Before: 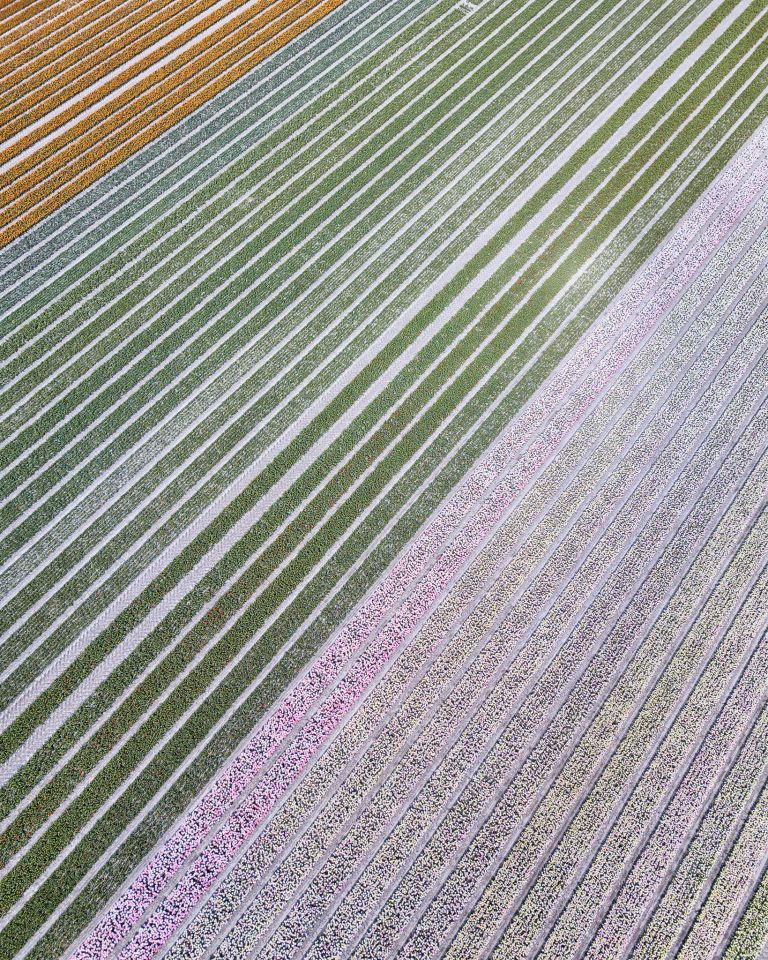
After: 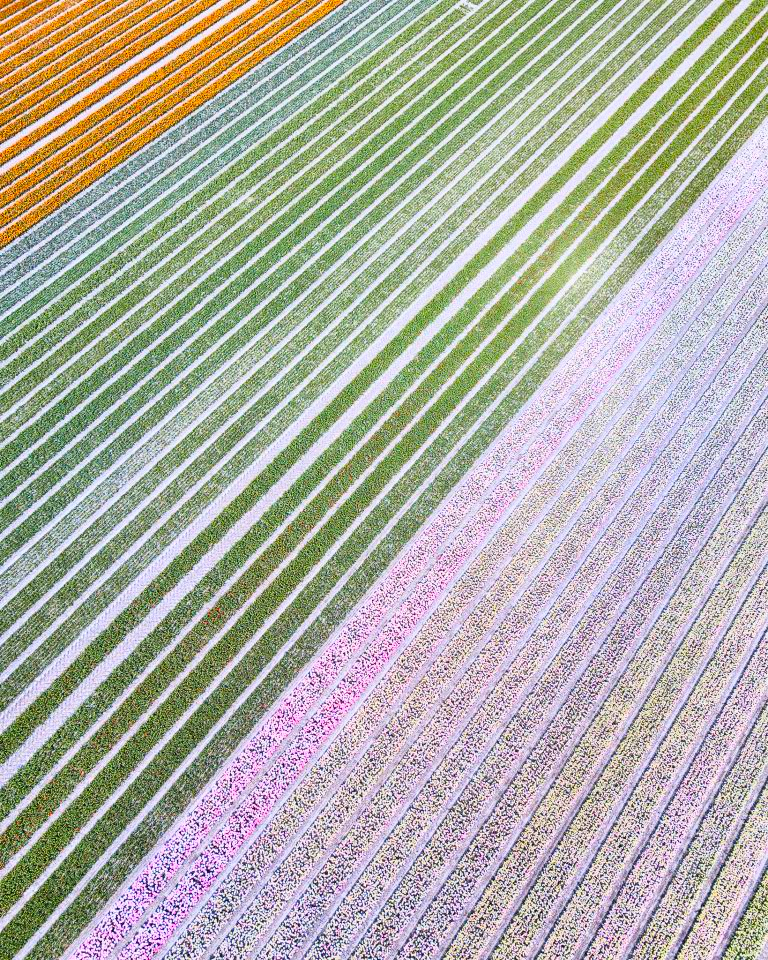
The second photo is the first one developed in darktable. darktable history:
contrast brightness saturation: contrast 0.2, brightness 0.2, saturation 0.8
grain: coarseness 0.09 ISO, strength 40%
shadows and highlights: shadows 37.27, highlights -28.18, soften with gaussian
